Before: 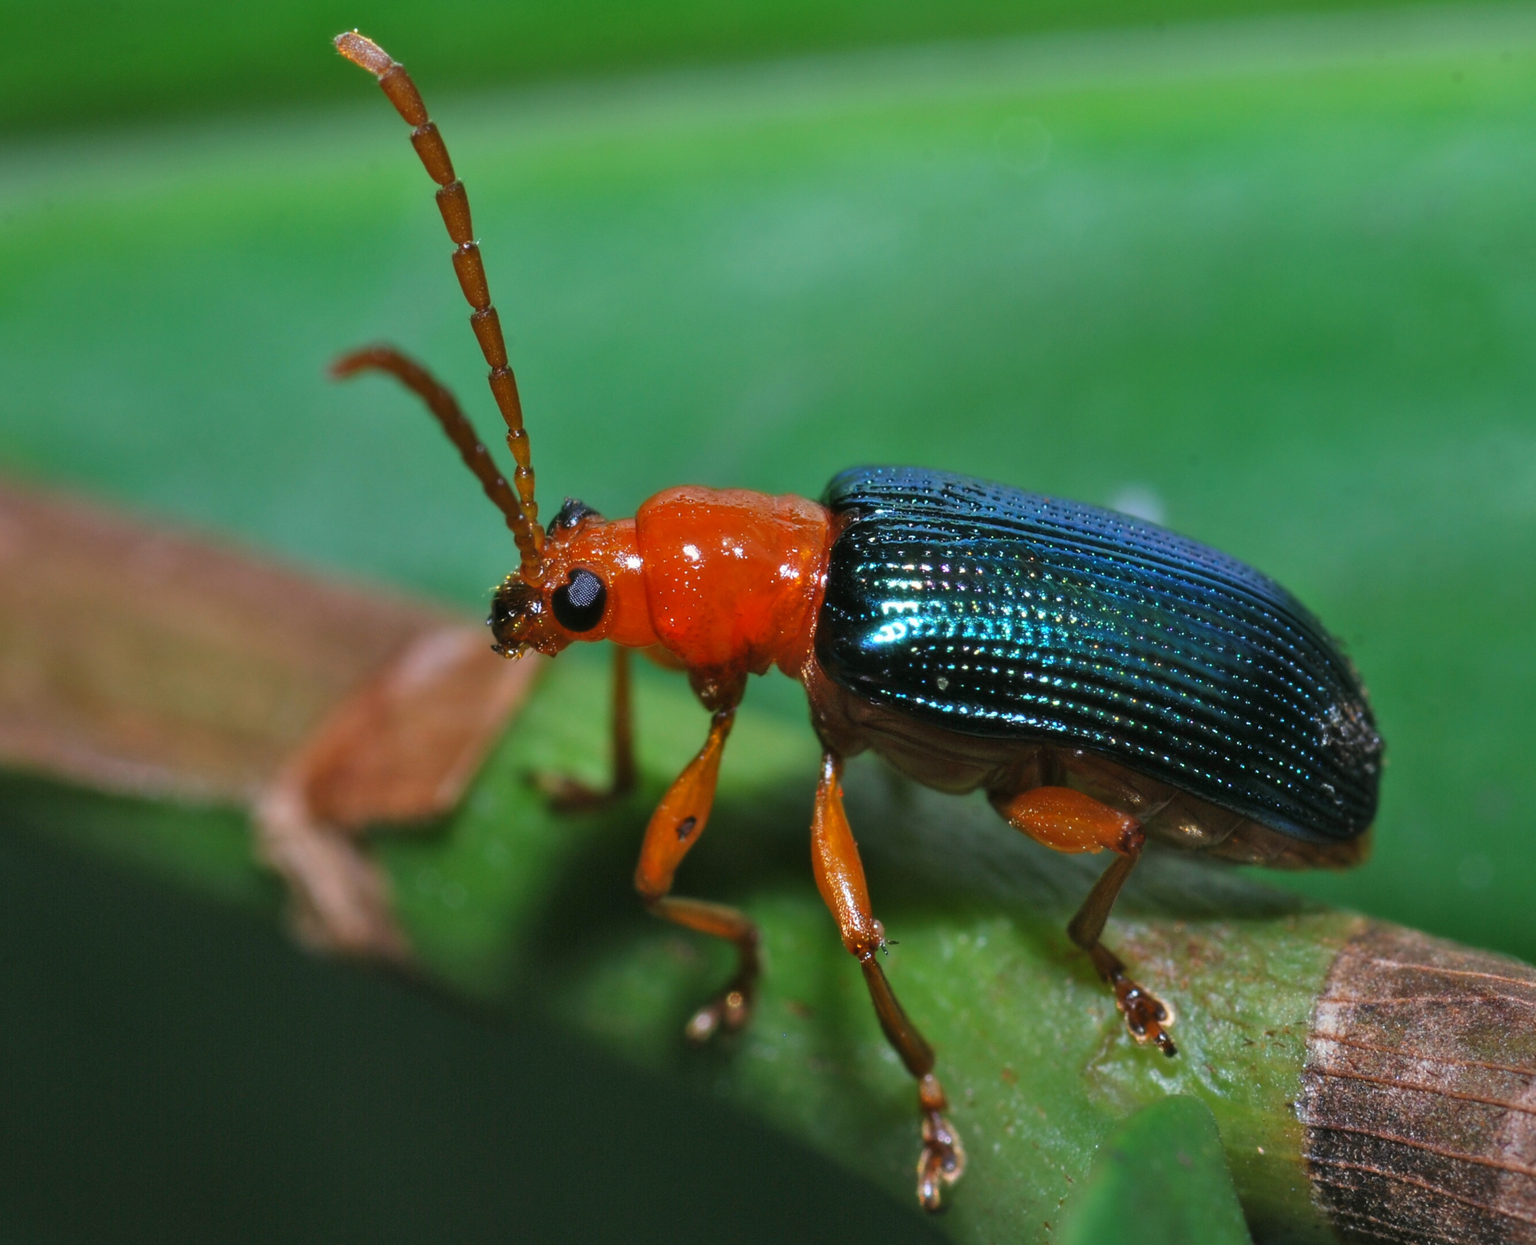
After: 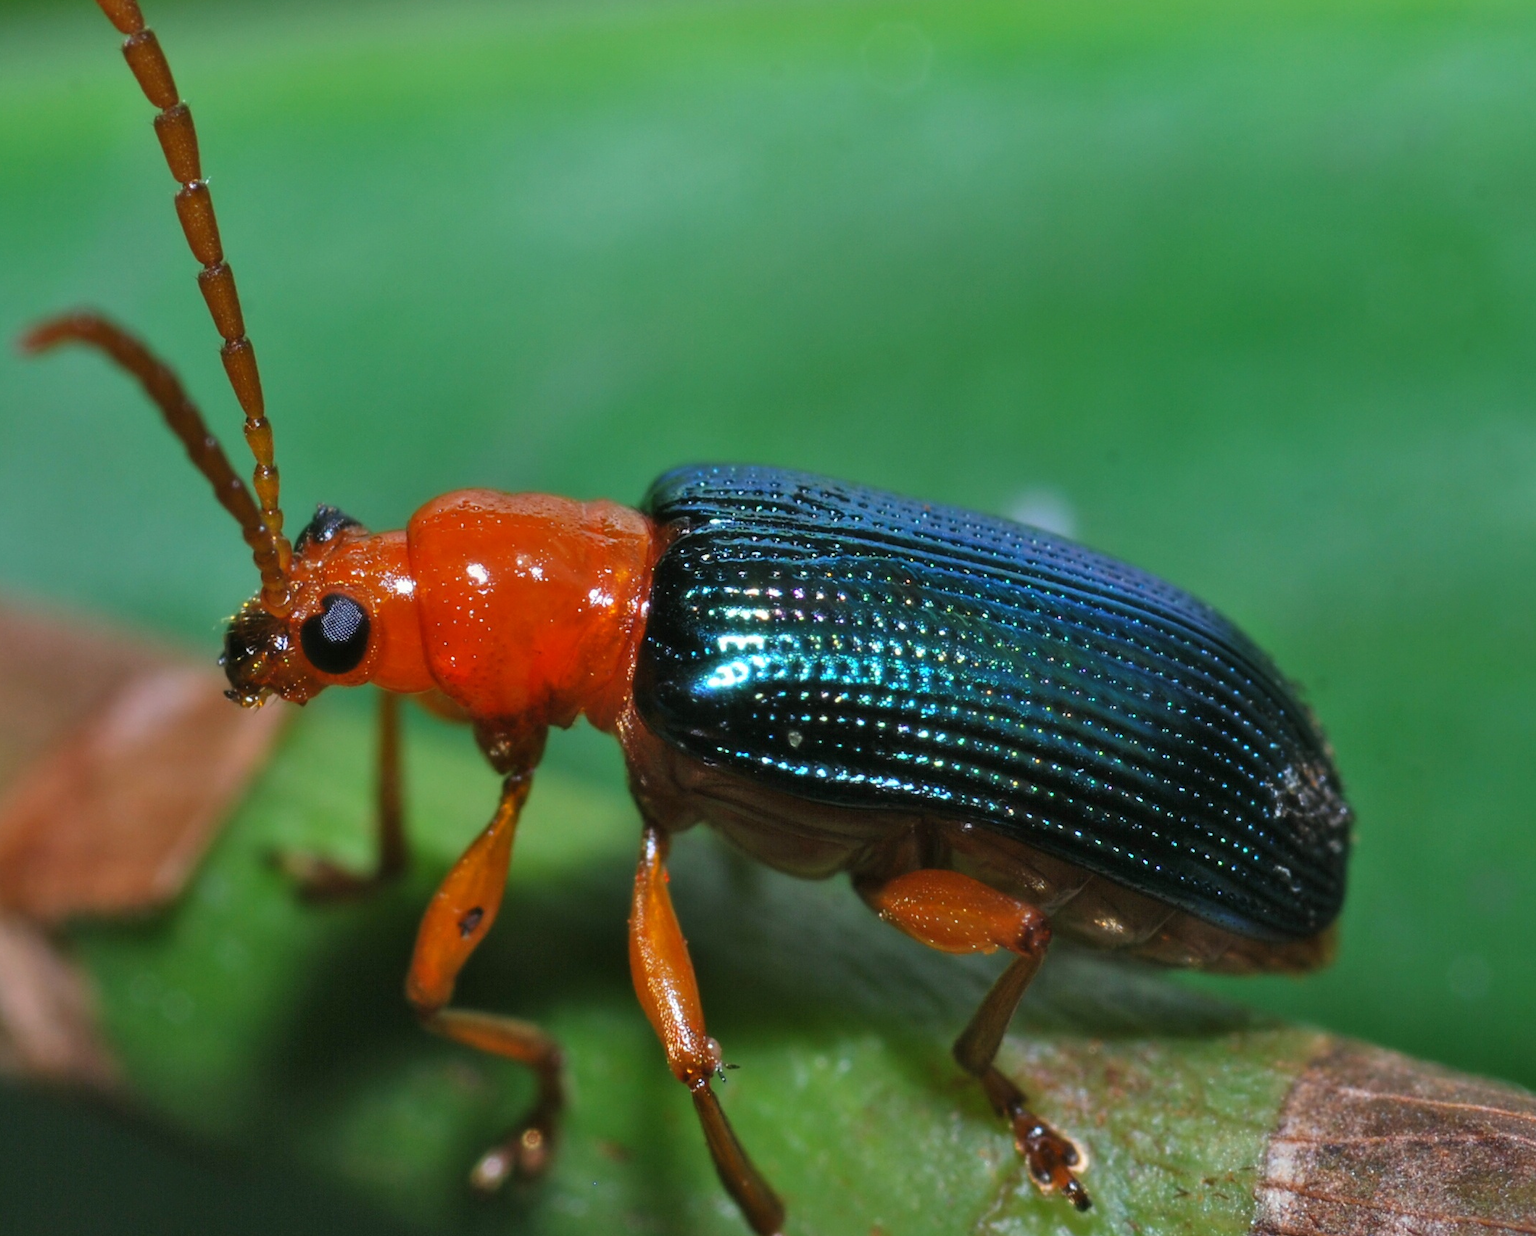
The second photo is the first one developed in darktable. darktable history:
tone equalizer: on, module defaults
crop and rotate: left 20.473%, top 8.007%, right 0.448%, bottom 13.442%
